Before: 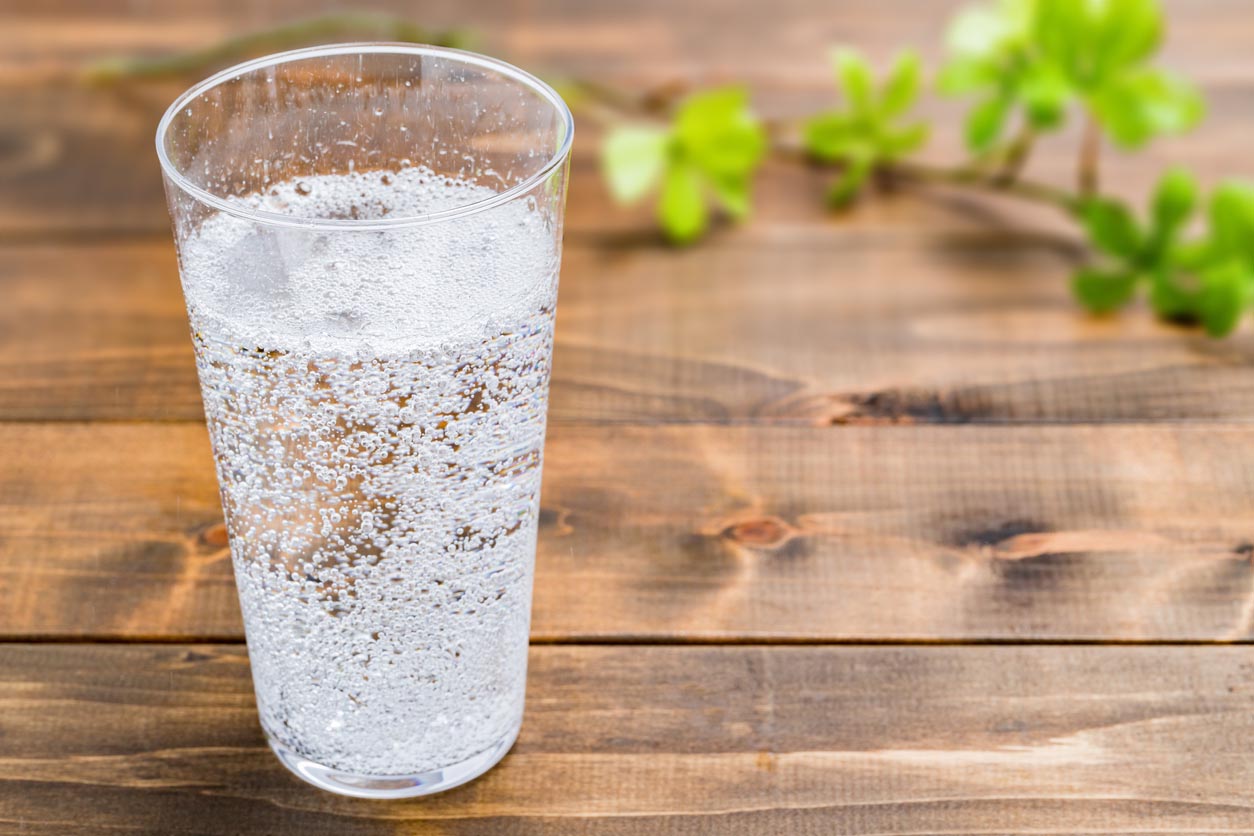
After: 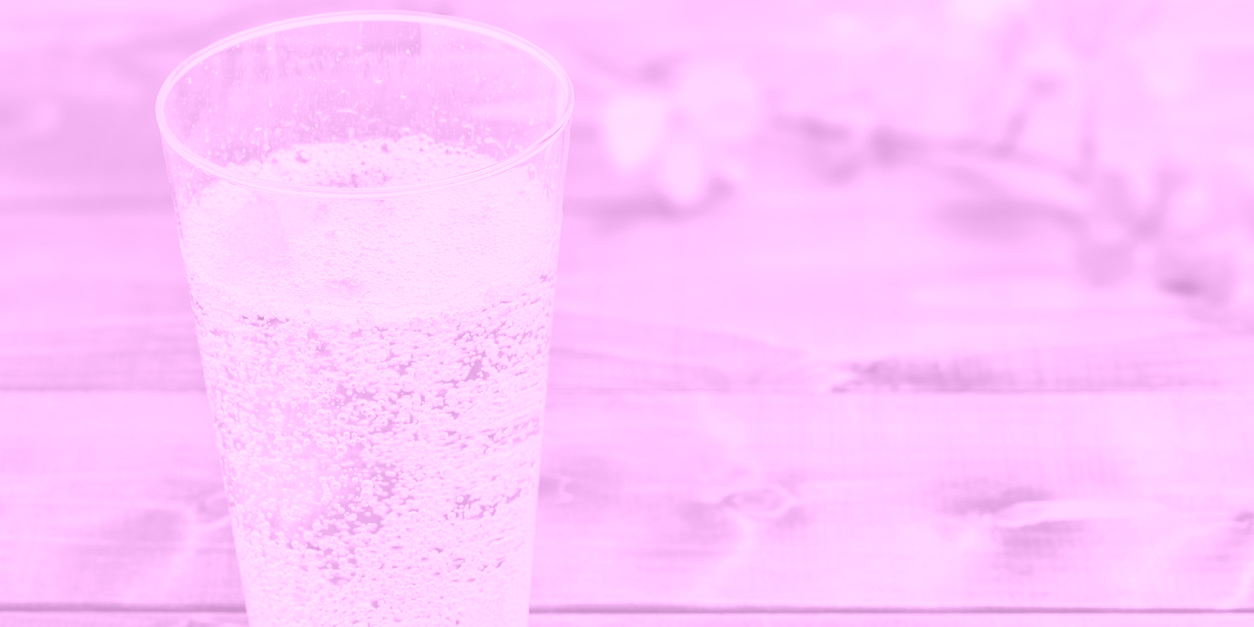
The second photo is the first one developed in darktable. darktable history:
shadows and highlights: soften with gaussian
crop: top 3.857%, bottom 21.132%
color correction: highlights a* 8.98, highlights b* 15.09, shadows a* -0.49, shadows b* 26.52
colorize: hue 331.2°, saturation 75%, source mix 30.28%, lightness 70.52%, version 1
